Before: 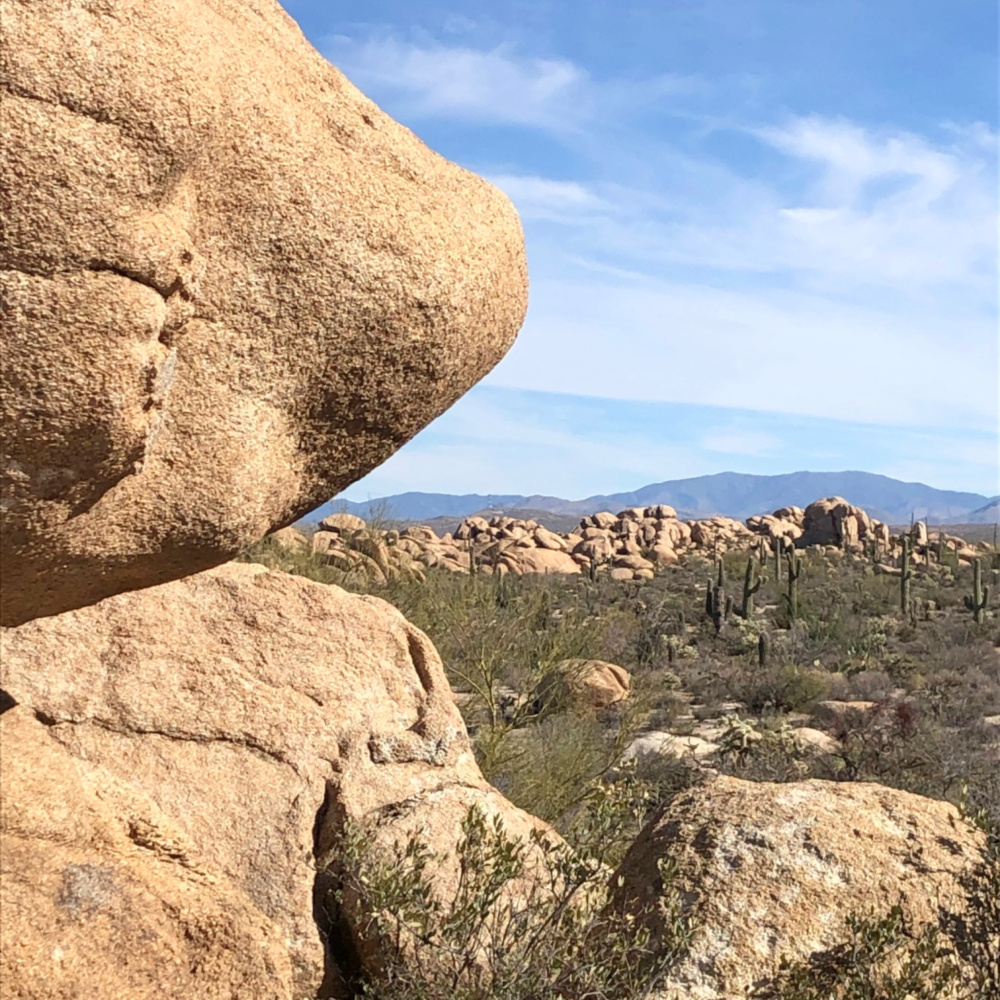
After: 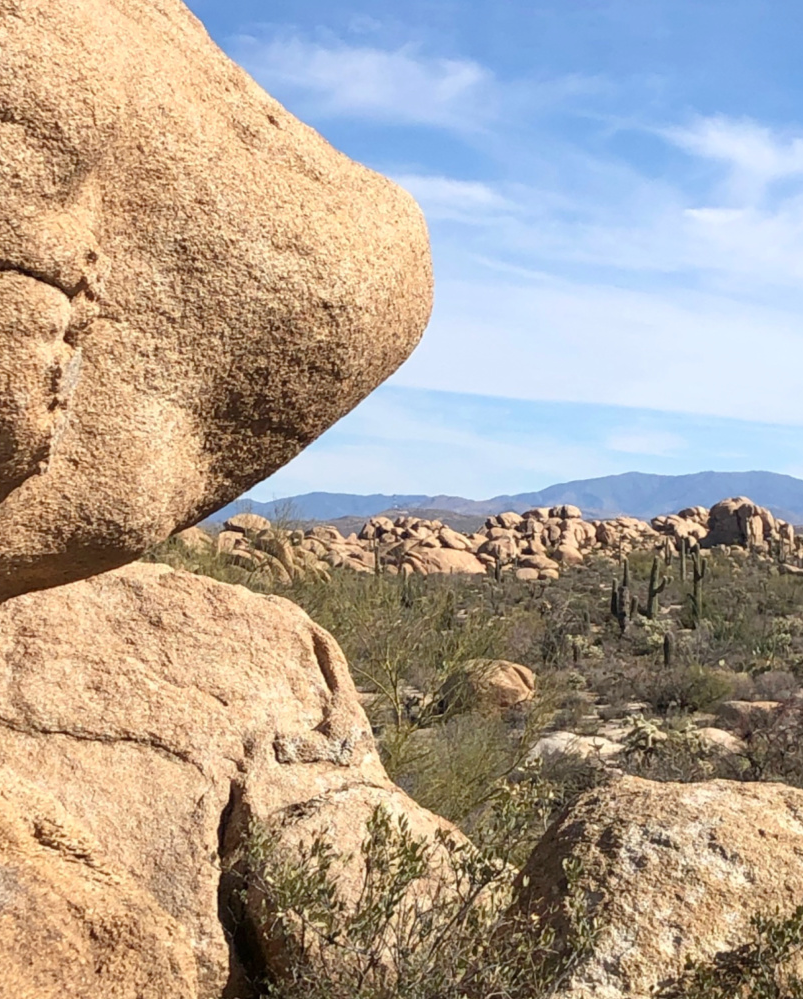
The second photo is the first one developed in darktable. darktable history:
crop and rotate: left 9.514%, right 10.142%
